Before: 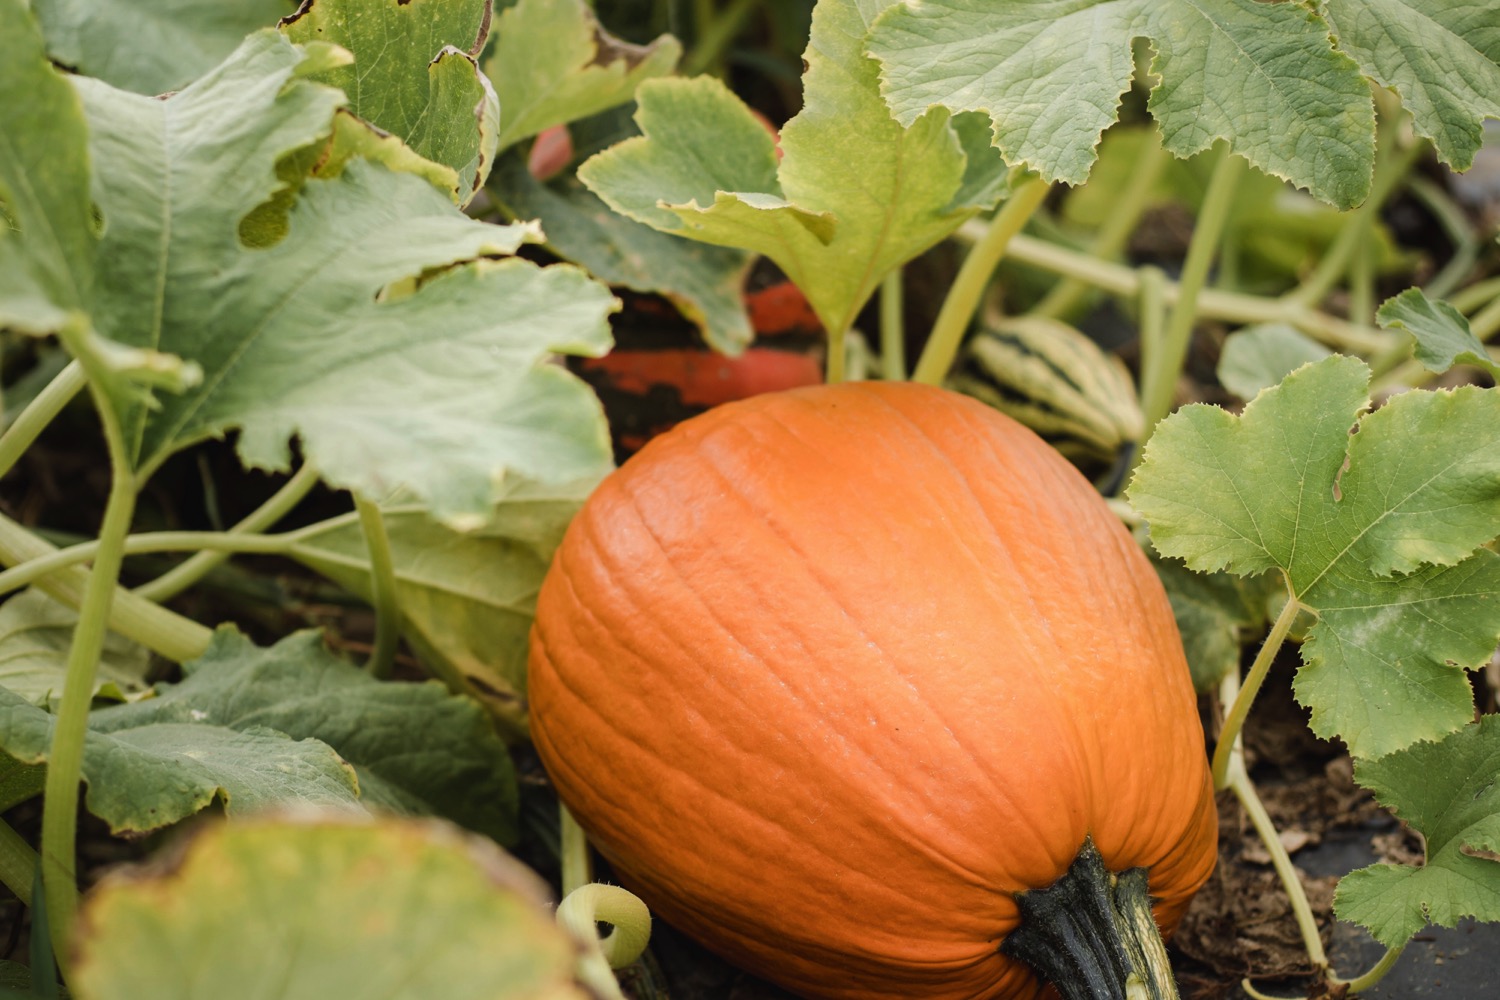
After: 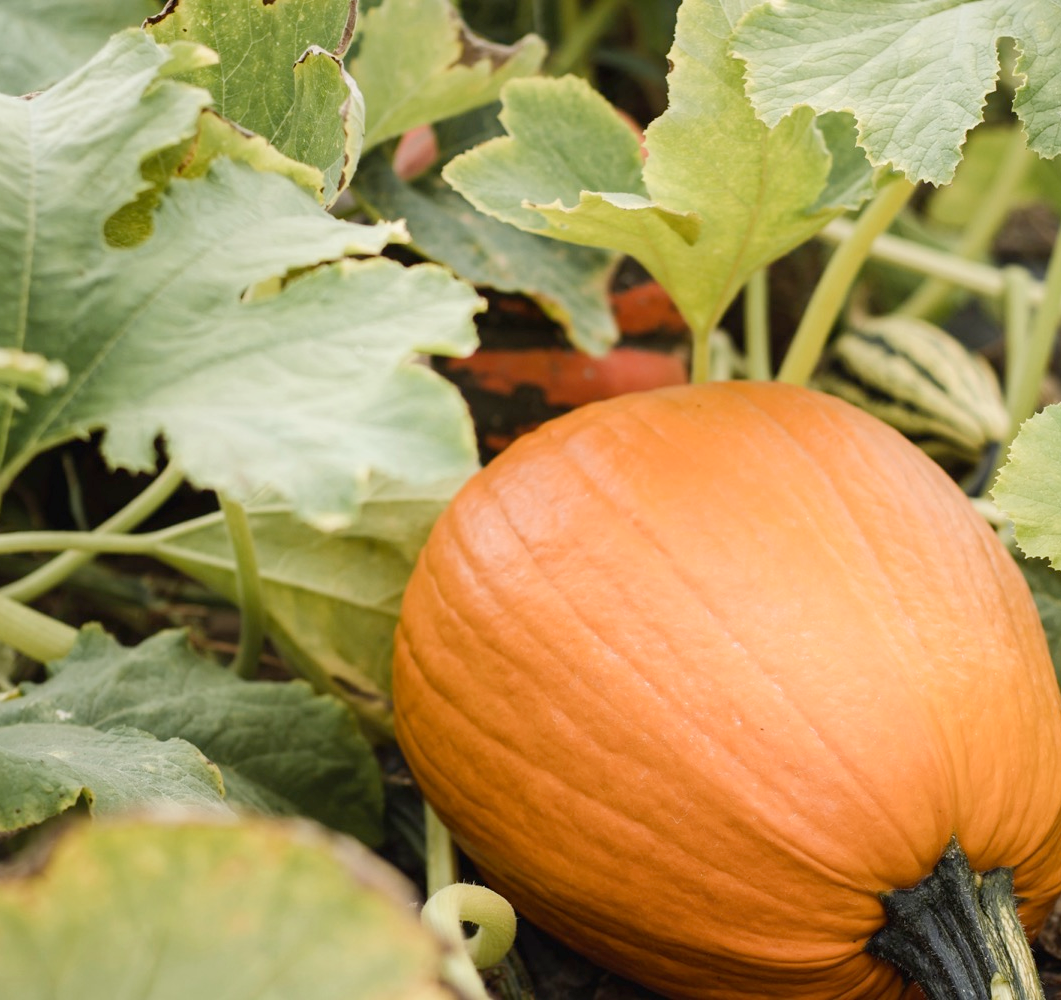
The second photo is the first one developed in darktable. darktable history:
shadows and highlights: shadows 0, highlights 40
crop and rotate: left 9.061%, right 20.142%
